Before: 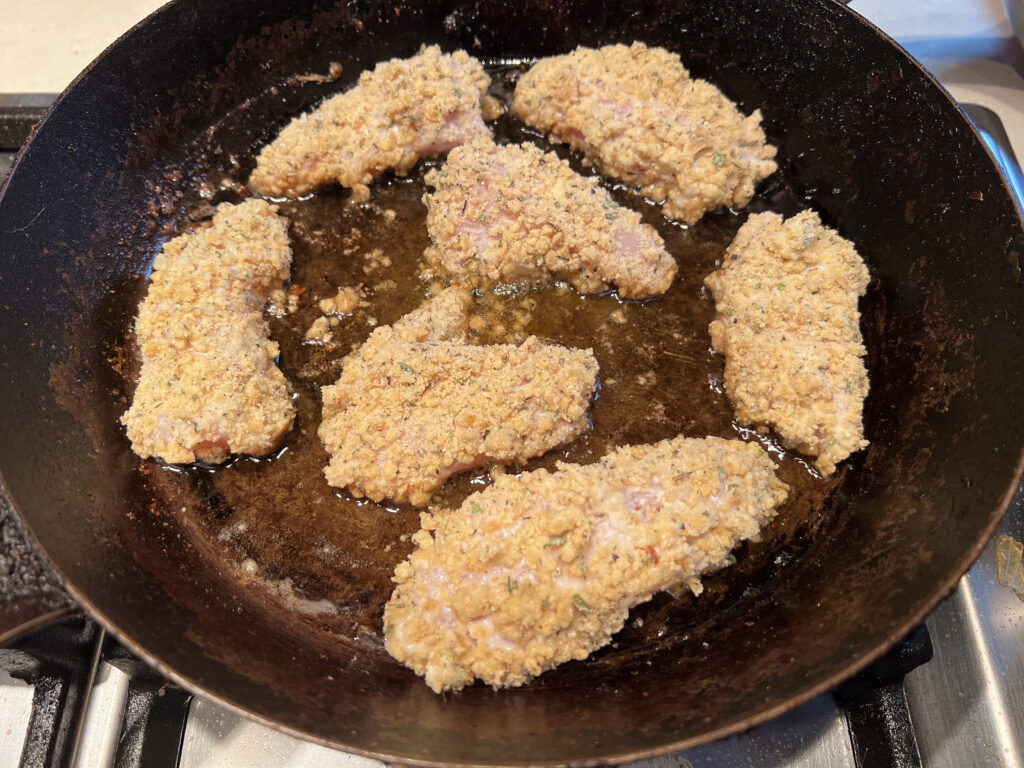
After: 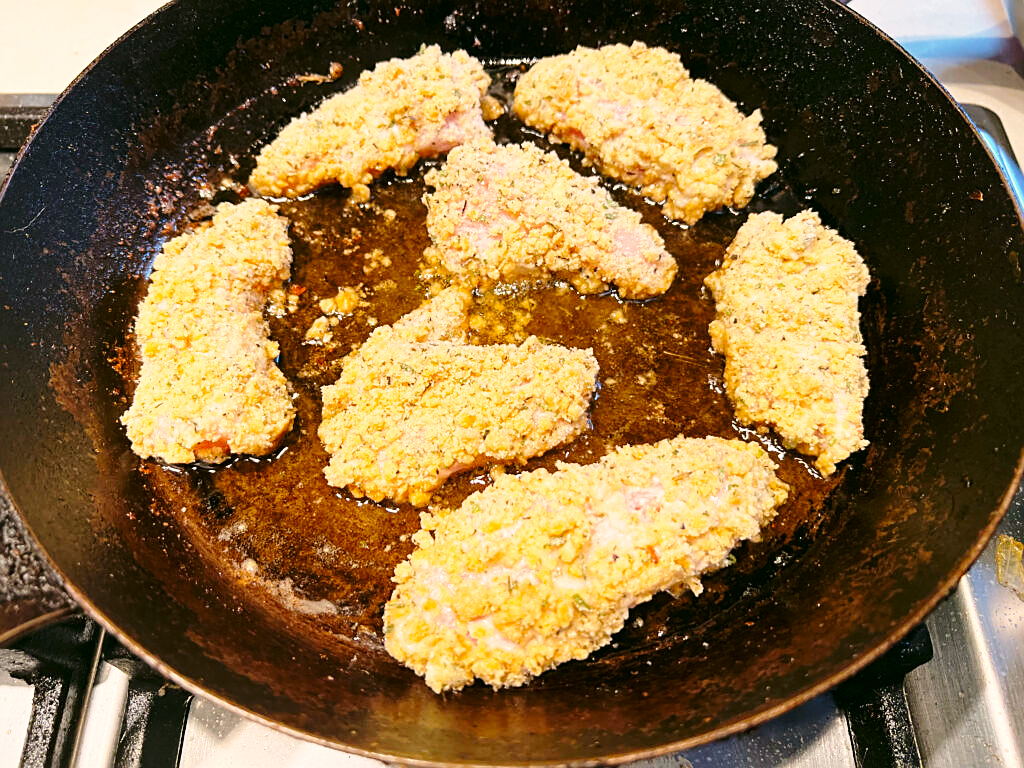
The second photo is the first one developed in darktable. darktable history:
sharpen: on, module defaults
base curve: curves: ch0 [(0, 0) (0.028, 0.03) (0.121, 0.232) (0.46, 0.748) (0.859, 0.968) (1, 1)], preserve colors none
white balance: red 0.988, blue 1.017
contrast brightness saturation: saturation -0.05
color balance: output saturation 120%
color correction: highlights a* 4.02, highlights b* 4.98, shadows a* -7.55, shadows b* 4.98
tone equalizer: on, module defaults
